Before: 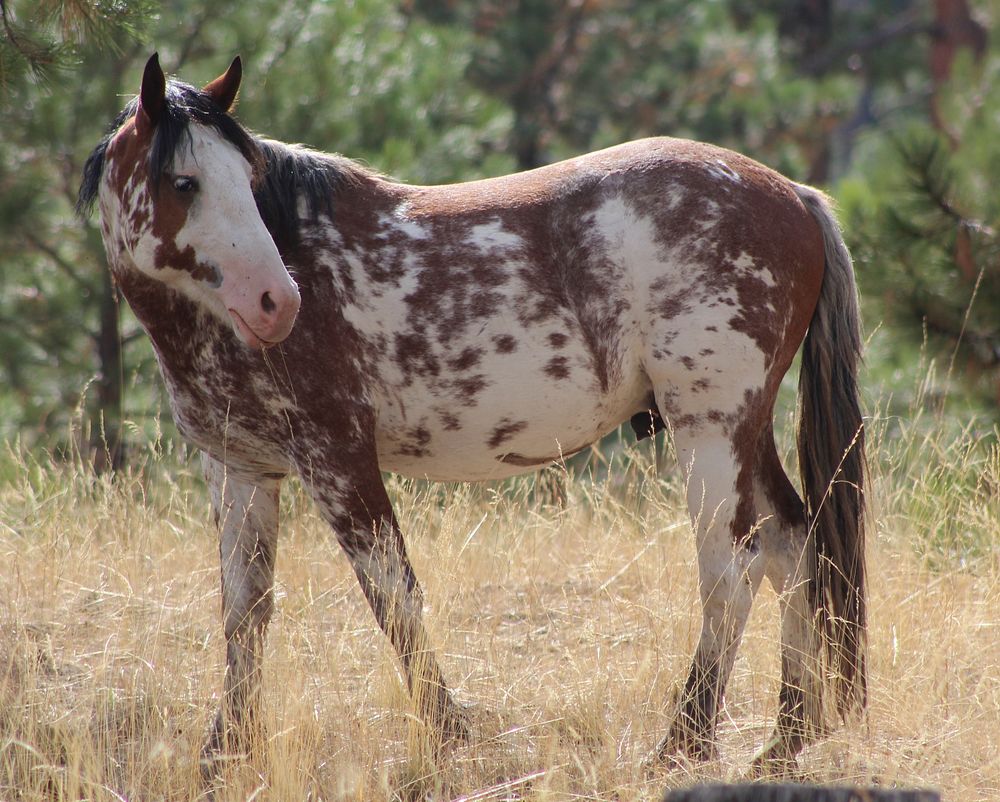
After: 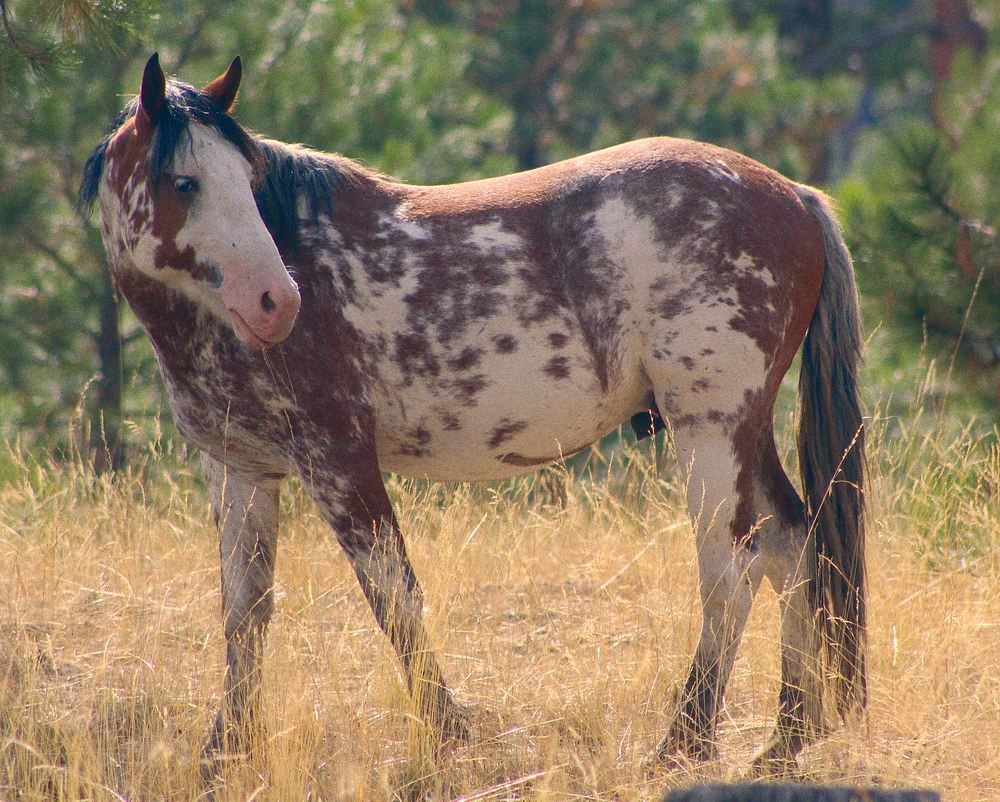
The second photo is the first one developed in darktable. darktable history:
grain: coarseness 0.09 ISO
tone curve: curves: ch0 [(0, 0.042) (0.129, 0.18) (0.501, 0.497) (1, 1)], color space Lab, linked channels, preserve colors none
color correction: highlights a* 10.32, highlights b* 14.66, shadows a* -9.59, shadows b* -15.02
contrast brightness saturation: contrast 0.04, saturation 0.16
